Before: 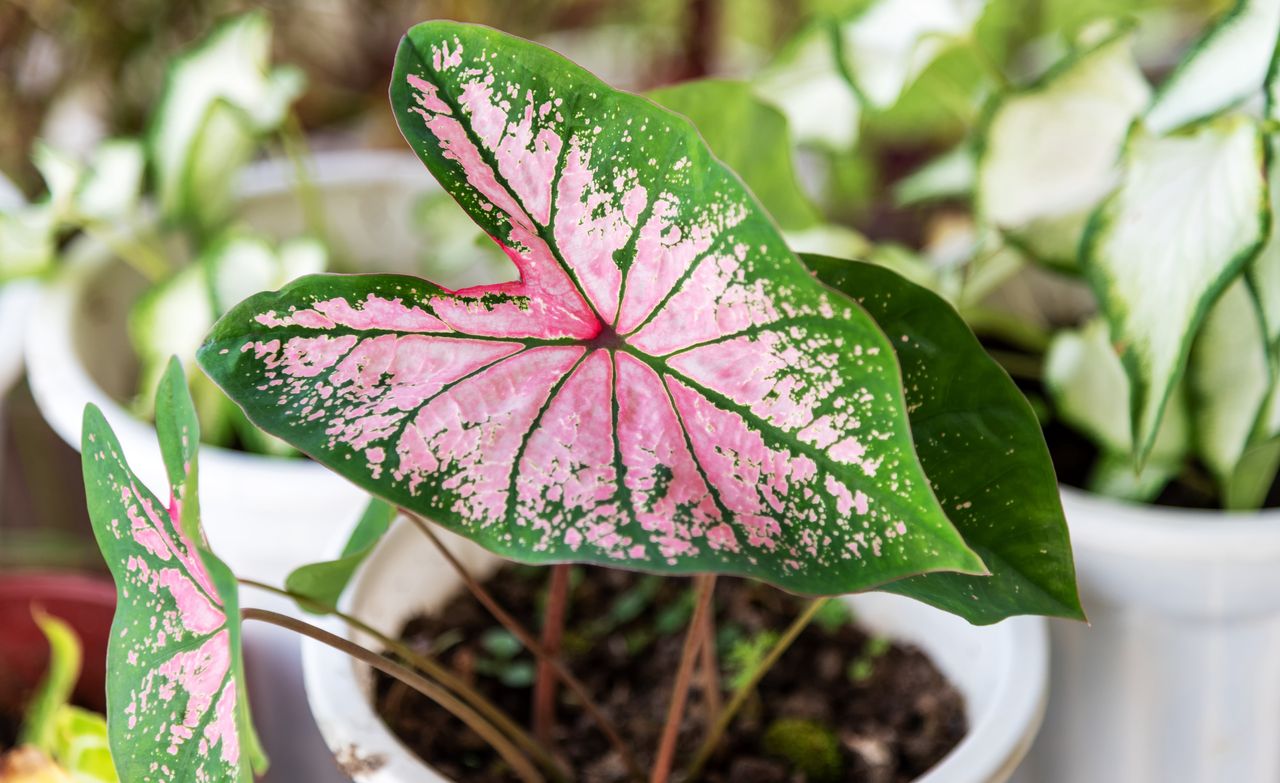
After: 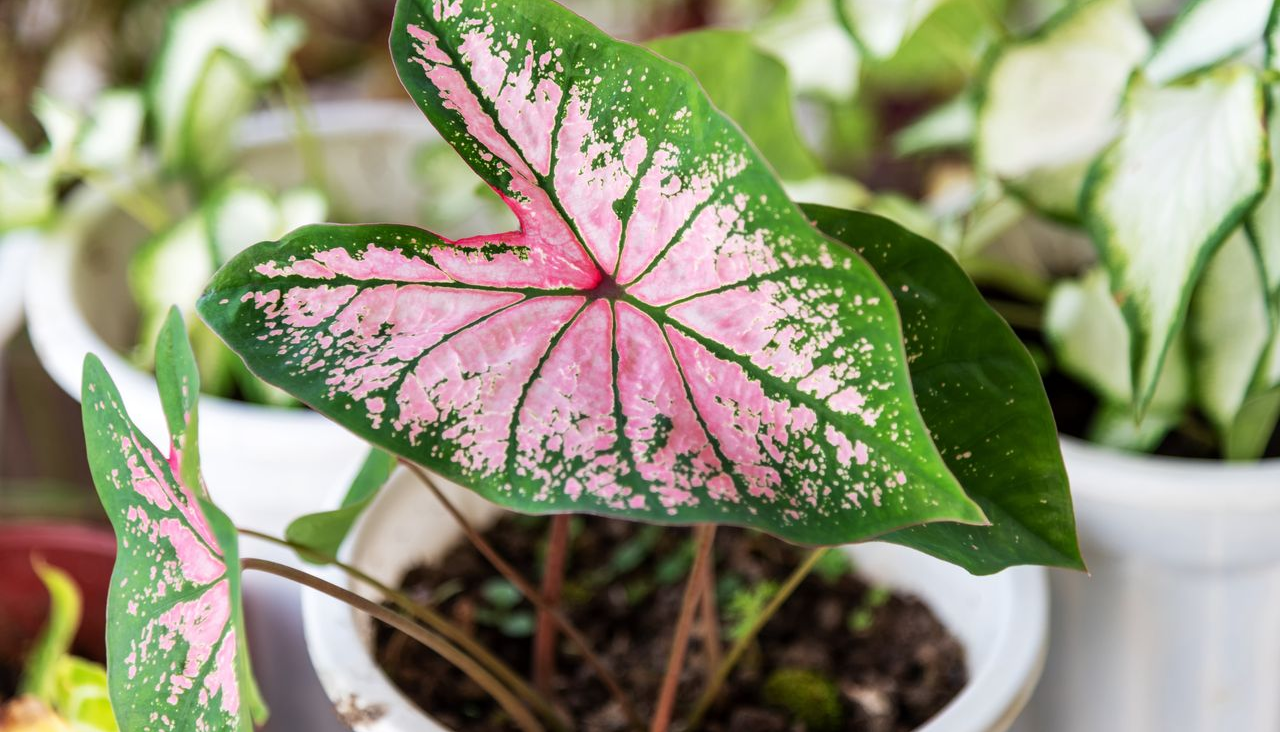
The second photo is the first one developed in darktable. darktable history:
crop and rotate: top 6.454%
